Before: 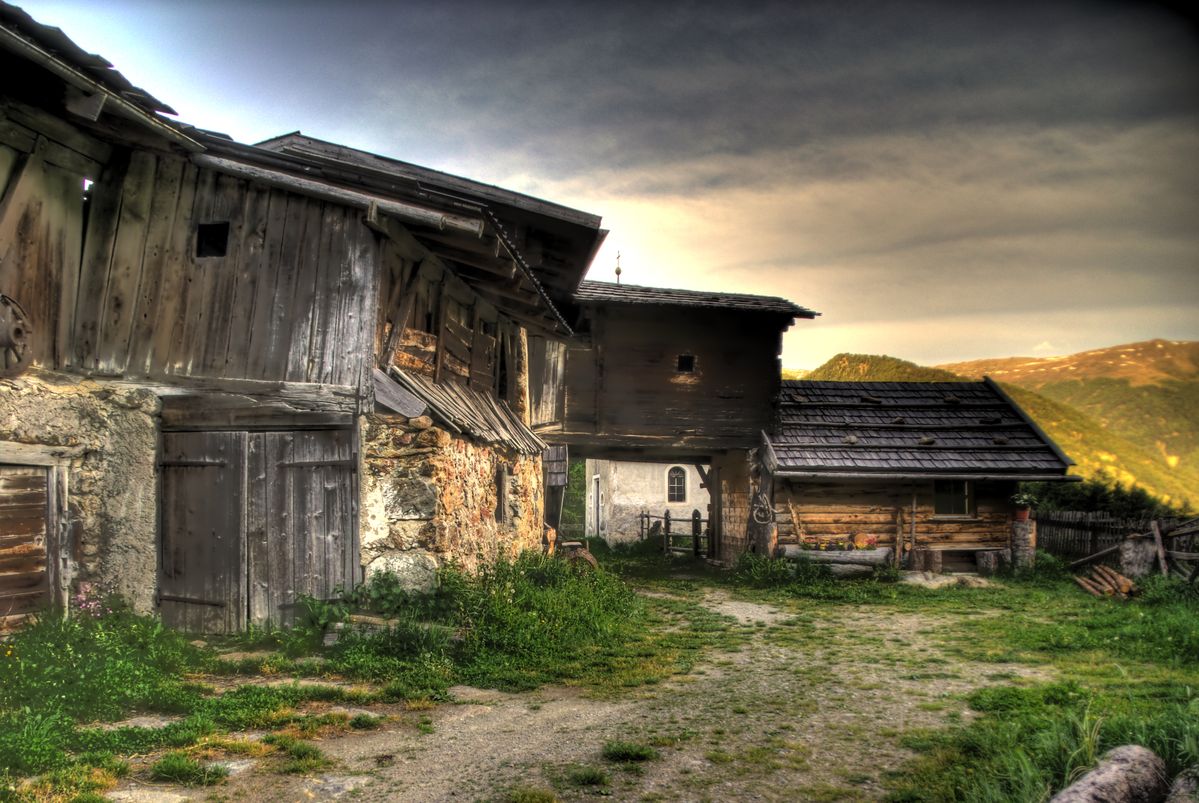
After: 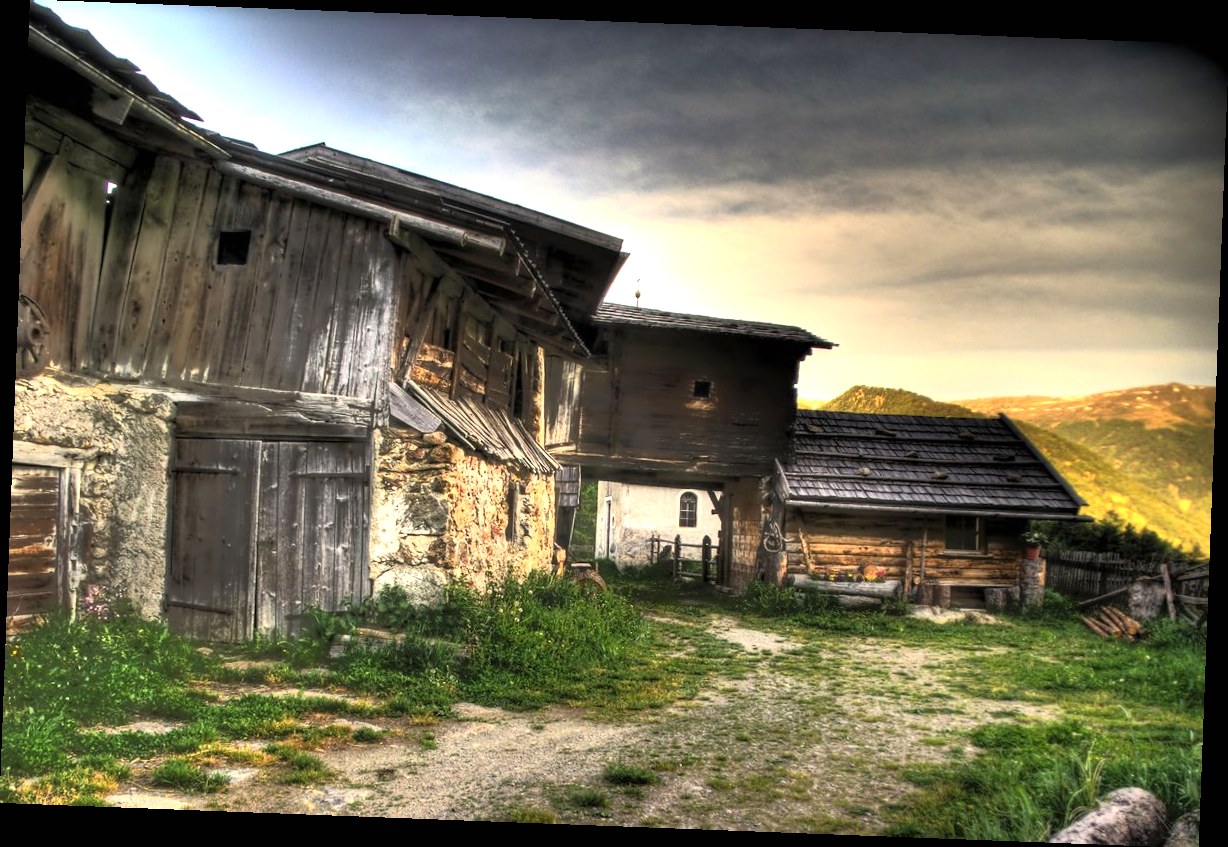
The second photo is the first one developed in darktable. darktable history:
exposure: black level correction 0, exposure 0.5 EV, compensate exposure bias true, compensate highlight preservation false
base curve: curves: ch0 [(0, 0) (0.257, 0.25) (0.482, 0.586) (0.757, 0.871) (1, 1)]
rotate and perspective: rotation 2.17°, automatic cropping off
